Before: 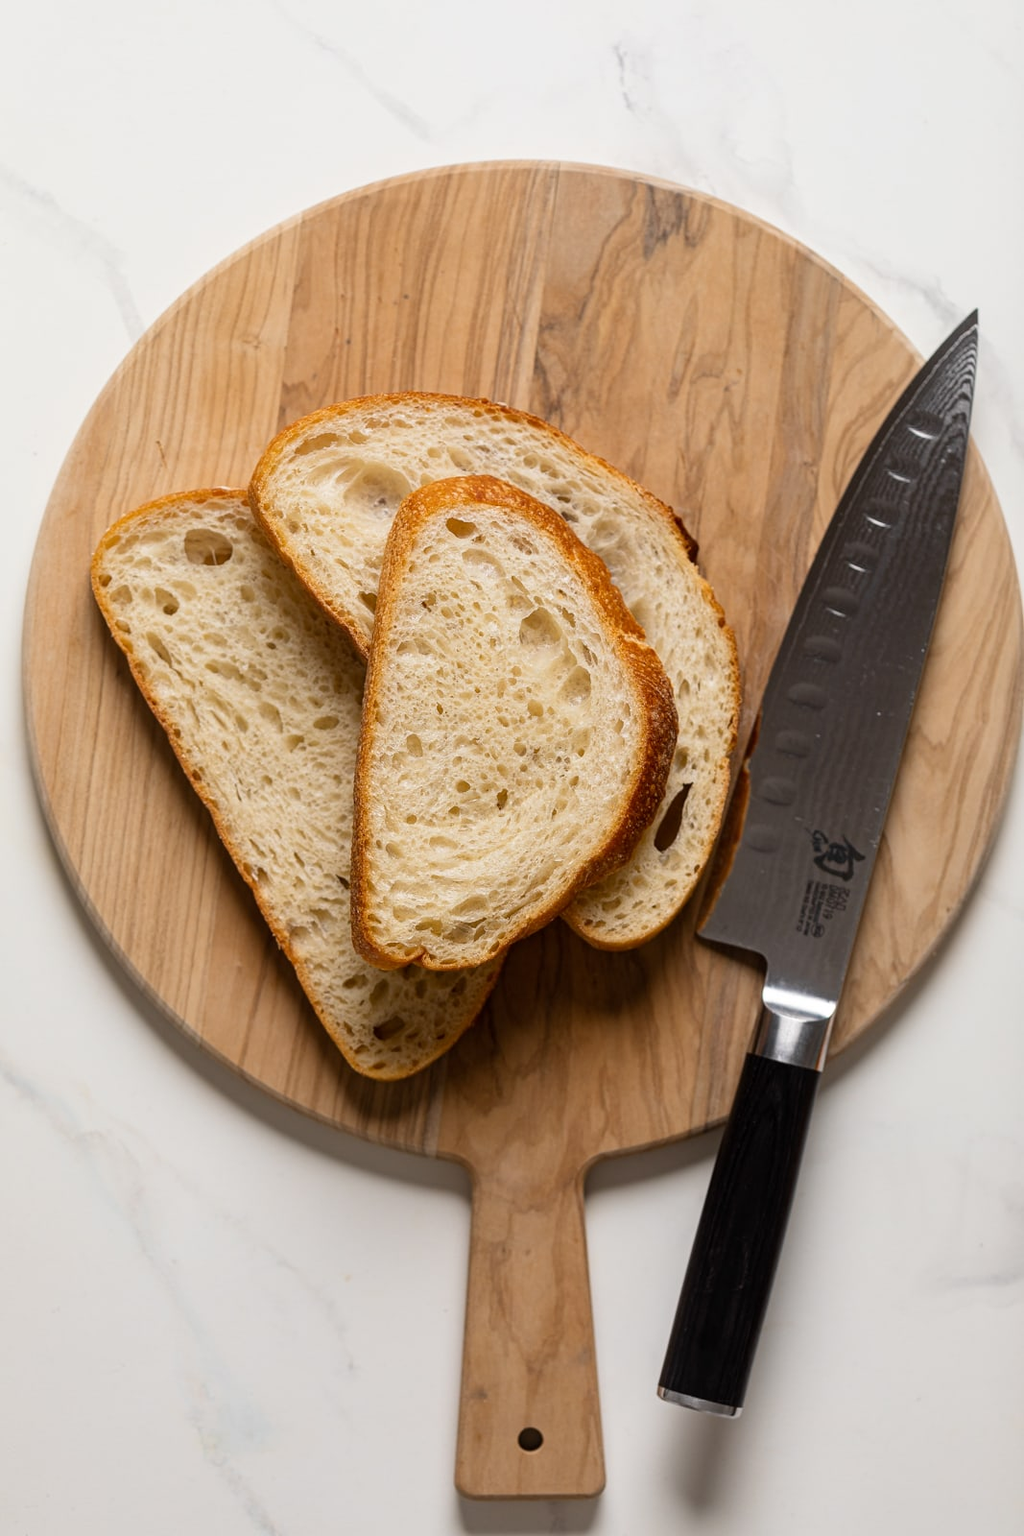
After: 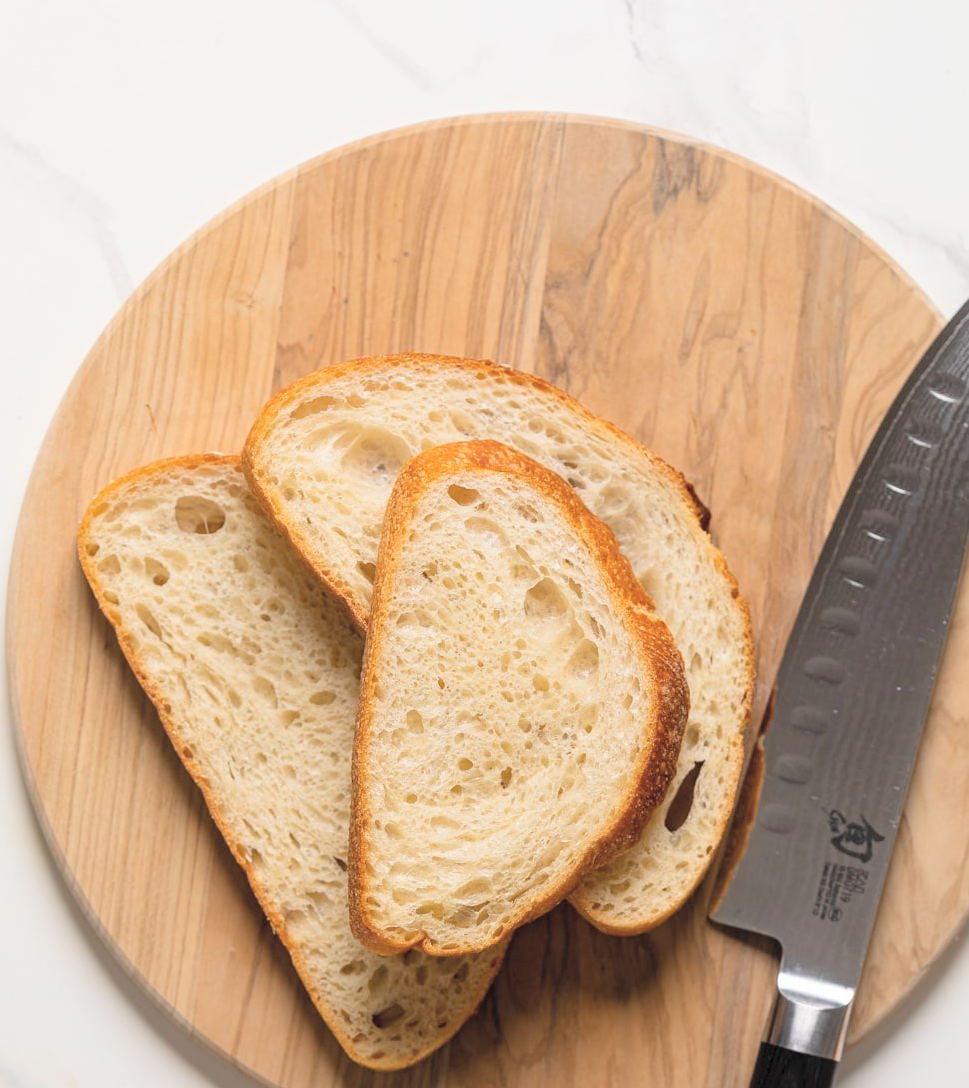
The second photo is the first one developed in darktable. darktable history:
crop: left 1.606%, top 3.459%, right 7.575%, bottom 28.506%
contrast brightness saturation: brightness 0.282
